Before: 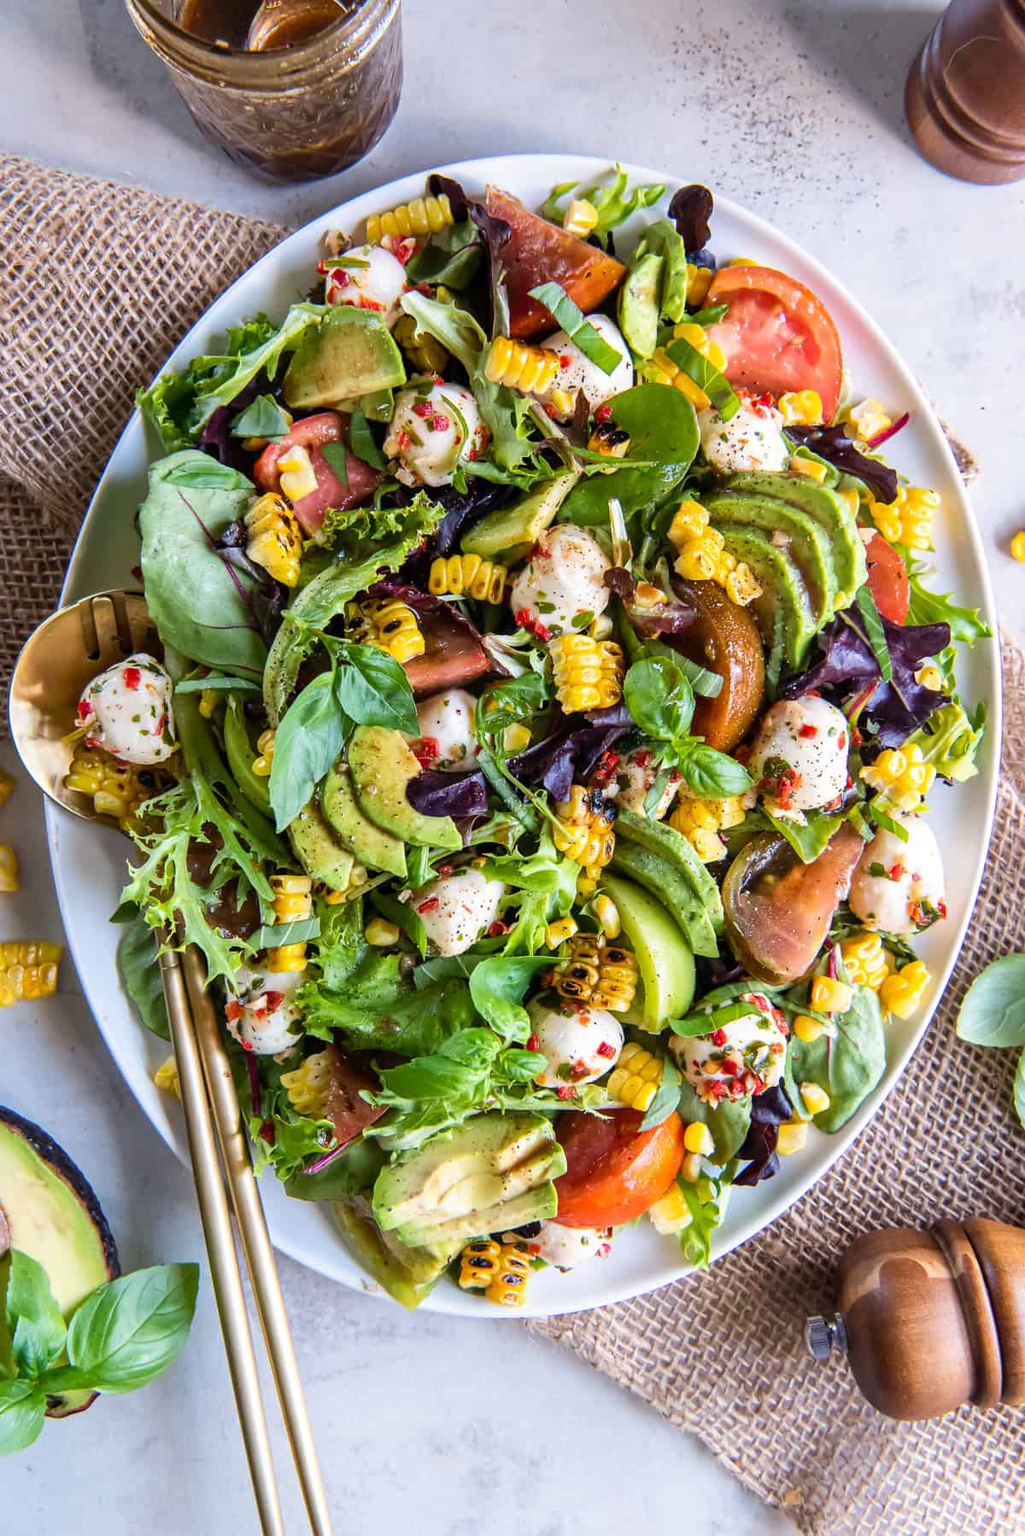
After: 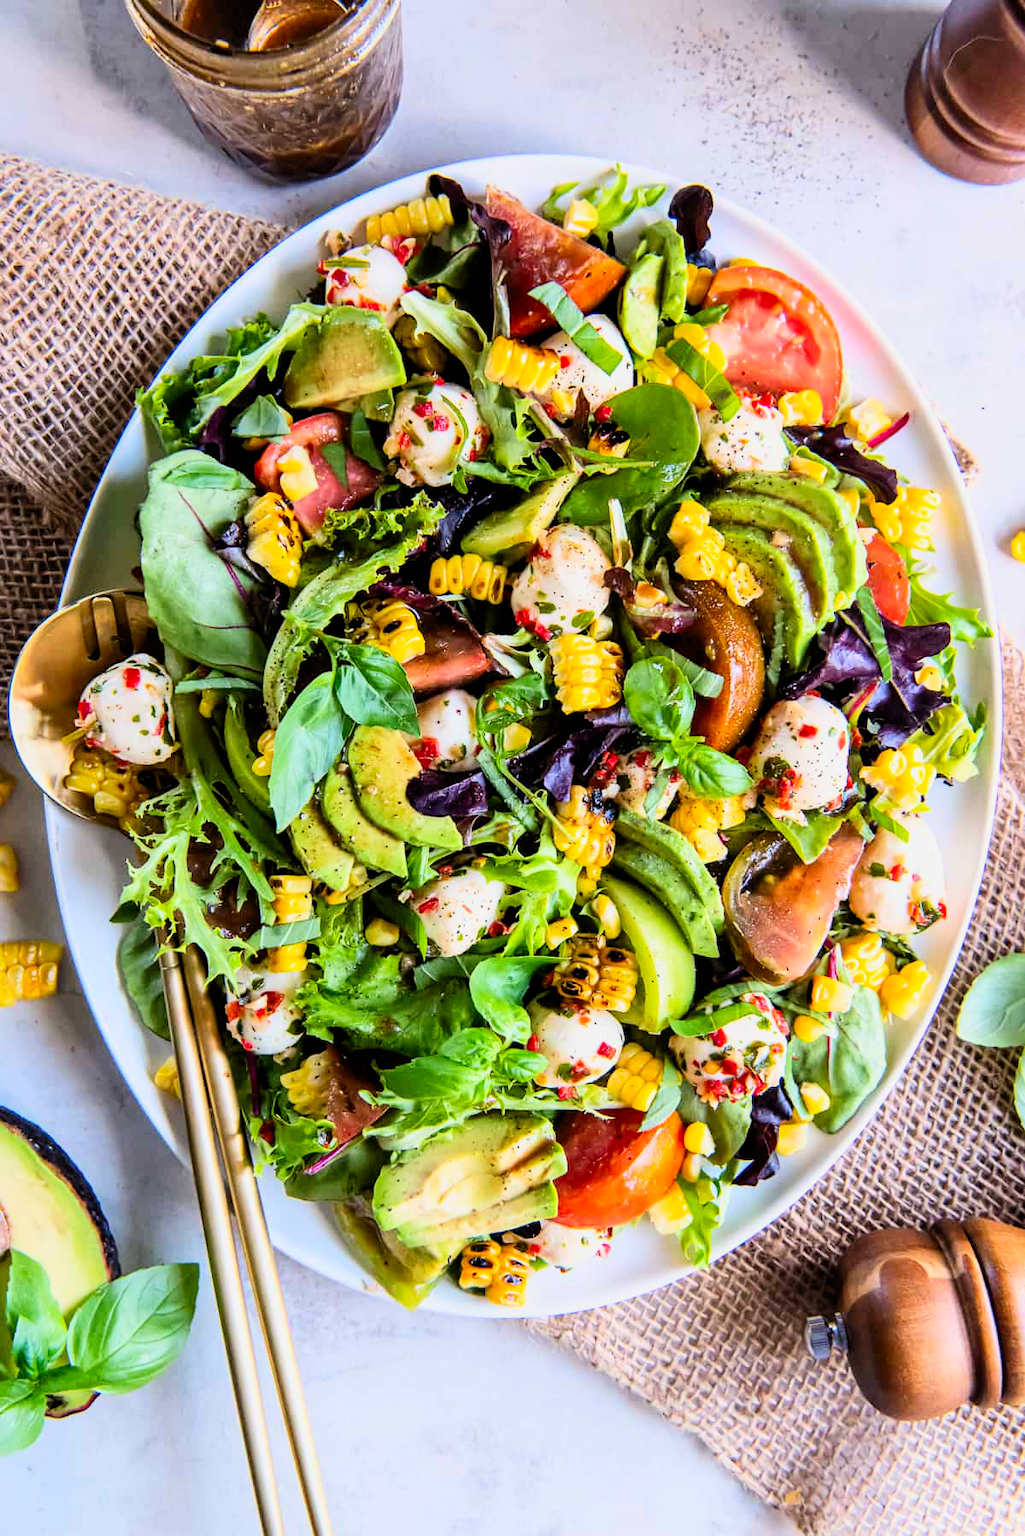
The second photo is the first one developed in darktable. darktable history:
contrast brightness saturation: contrast 0.228, brightness 0.115, saturation 0.287
filmic rgb: black relative exposure -5.84 EV, white relative exposure 3.39 EV, hardness 3.66, color science v6 (2022)
